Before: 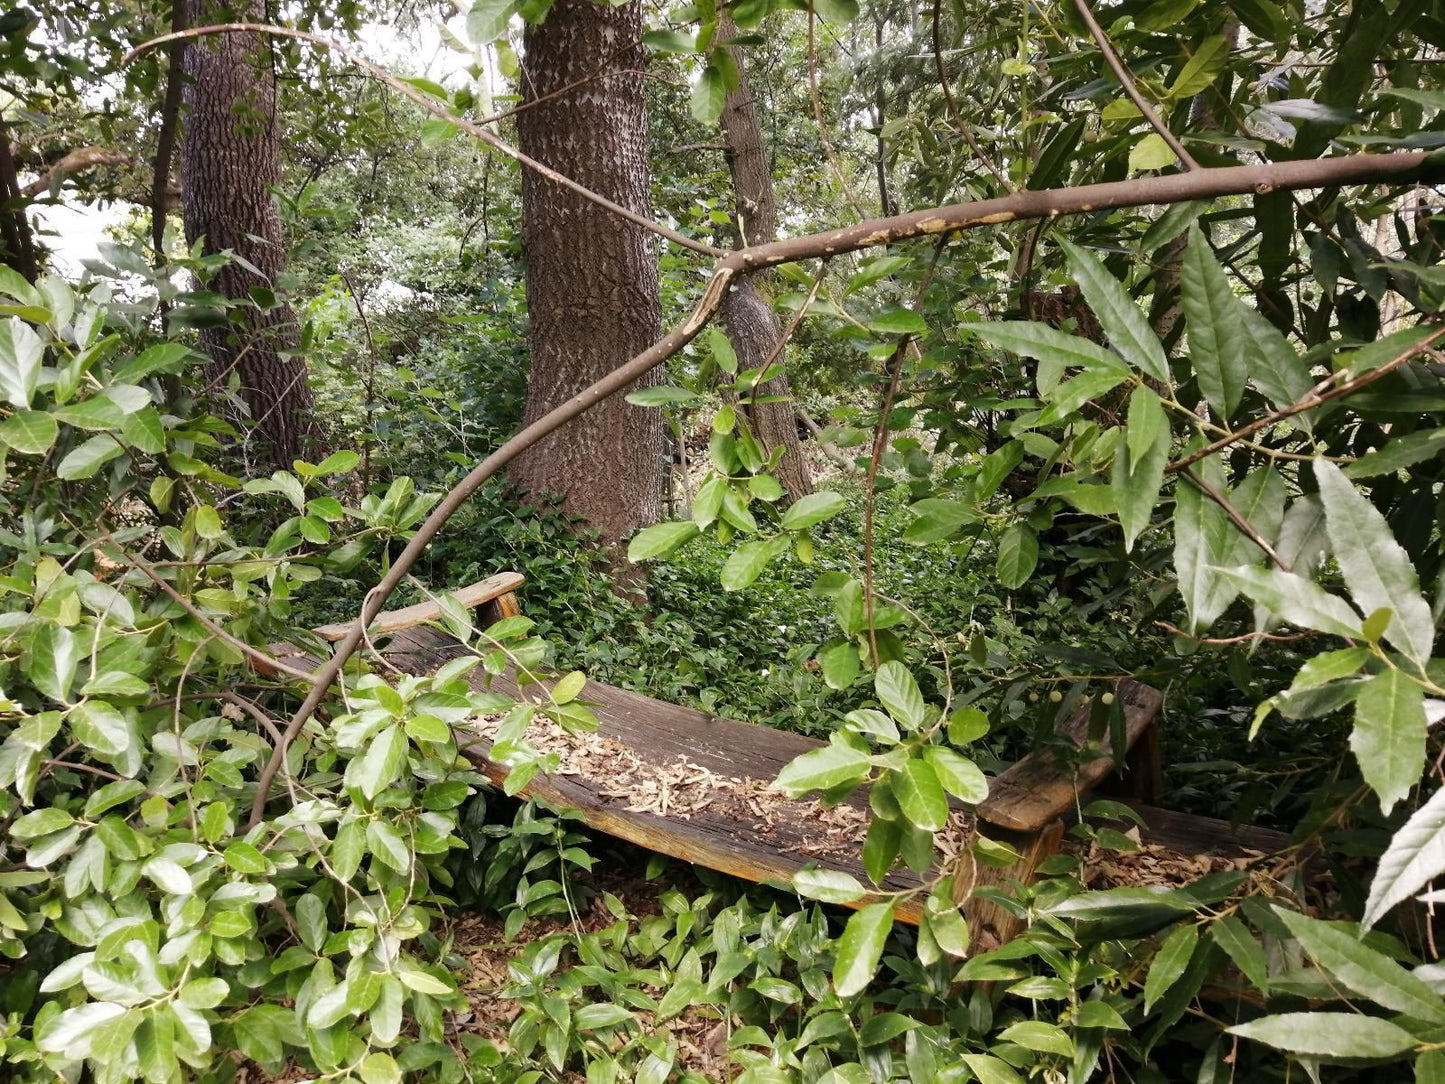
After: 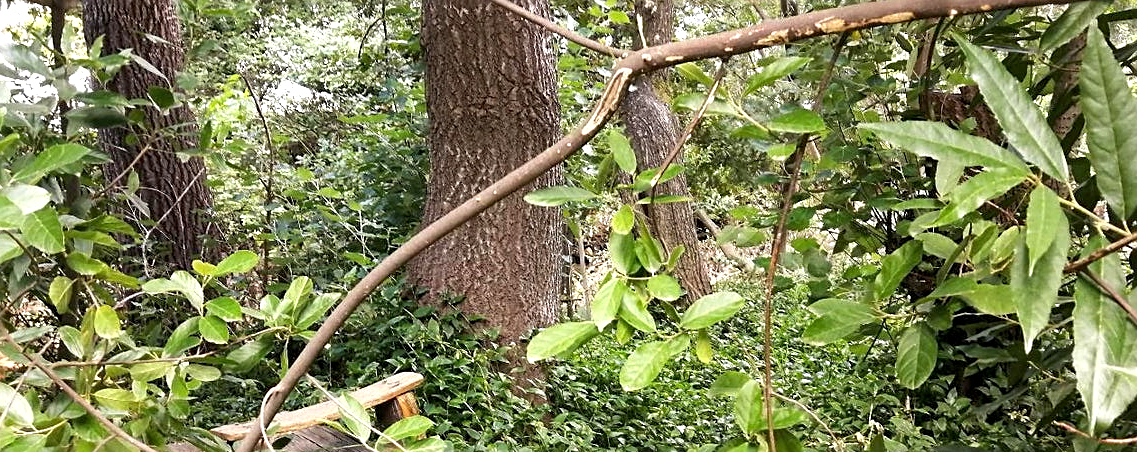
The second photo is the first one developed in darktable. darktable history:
sharpen: on, module defaults
crop: left 7.03%, top 18.461%, right 14.266%, bottom 39.75%
exposure: black level correction 0.001, exposure 0.672 EV, compensate highlight preservation false
